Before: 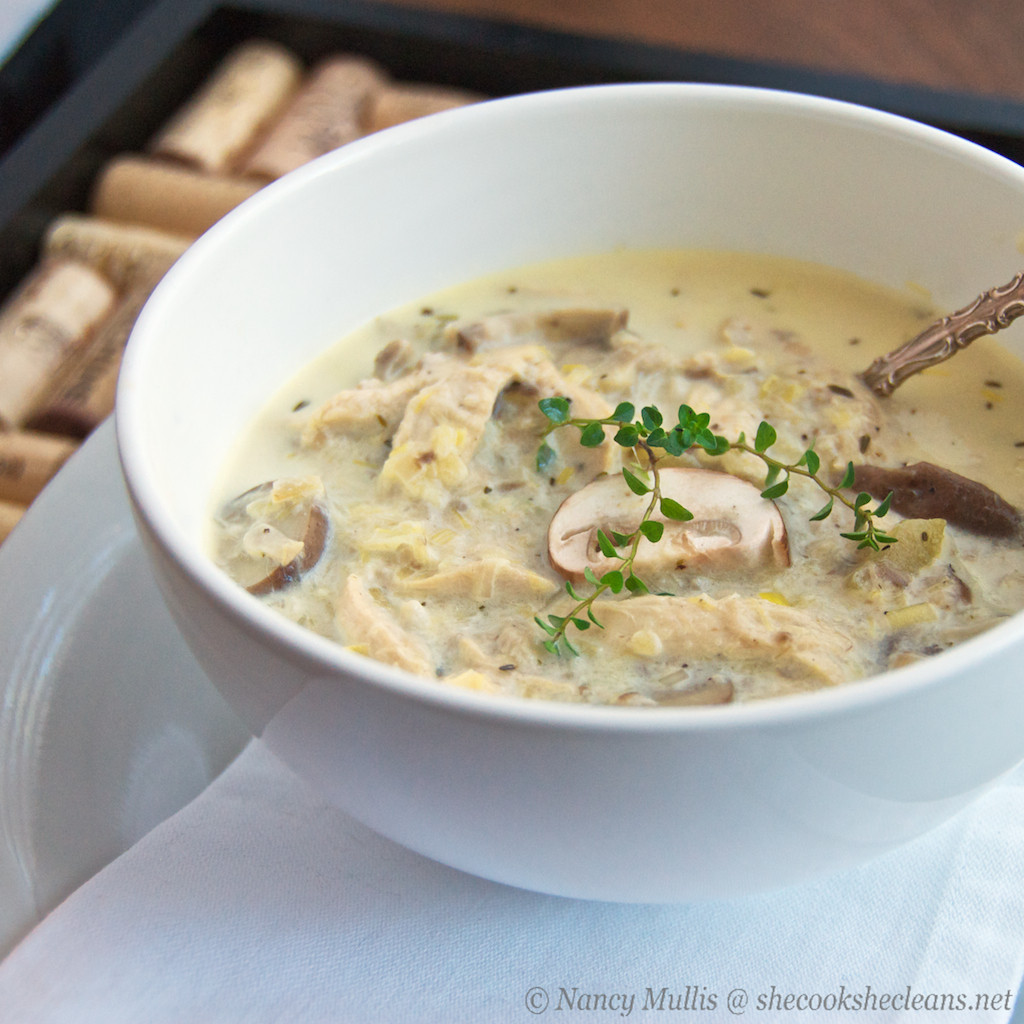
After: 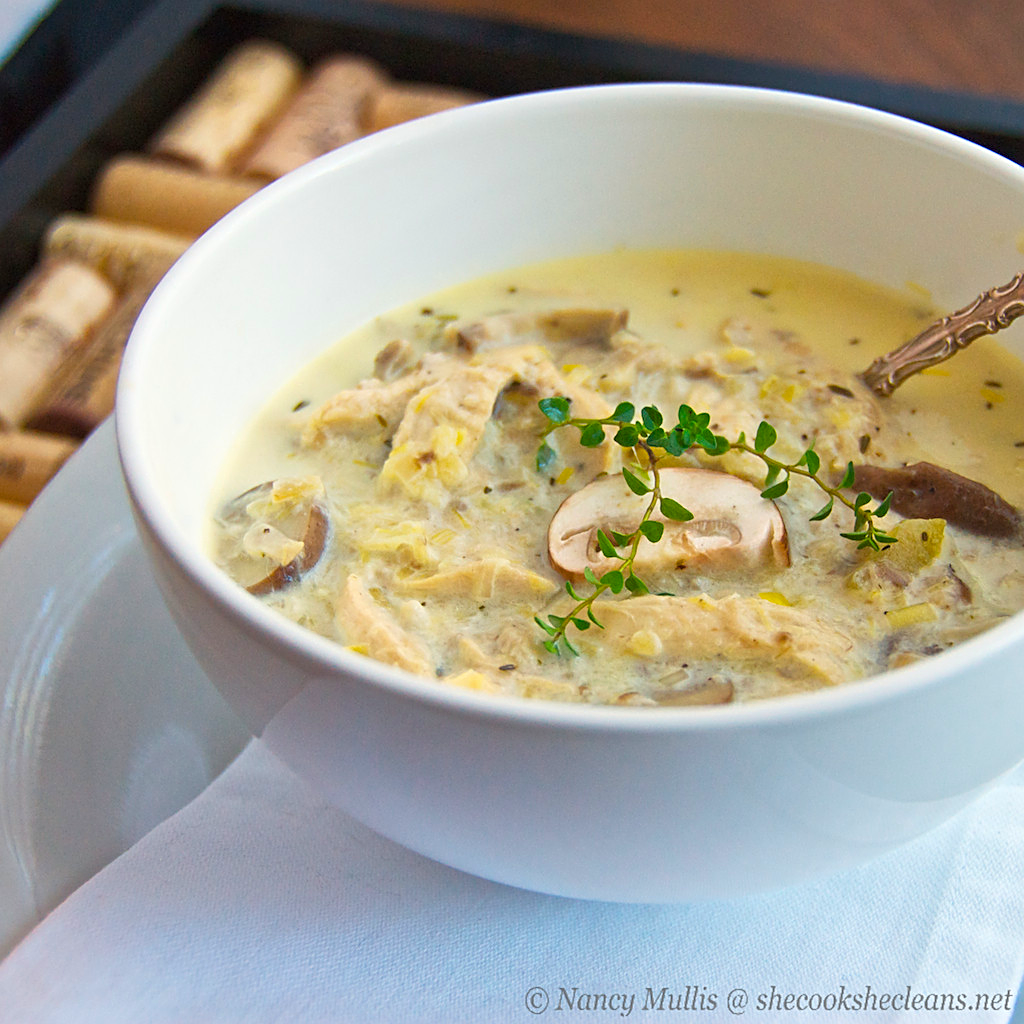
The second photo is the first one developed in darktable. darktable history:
color balance rgb: perceptual saturation grading › global saturation 30%, global vibrance 20%
sharpen: on, module defaults
